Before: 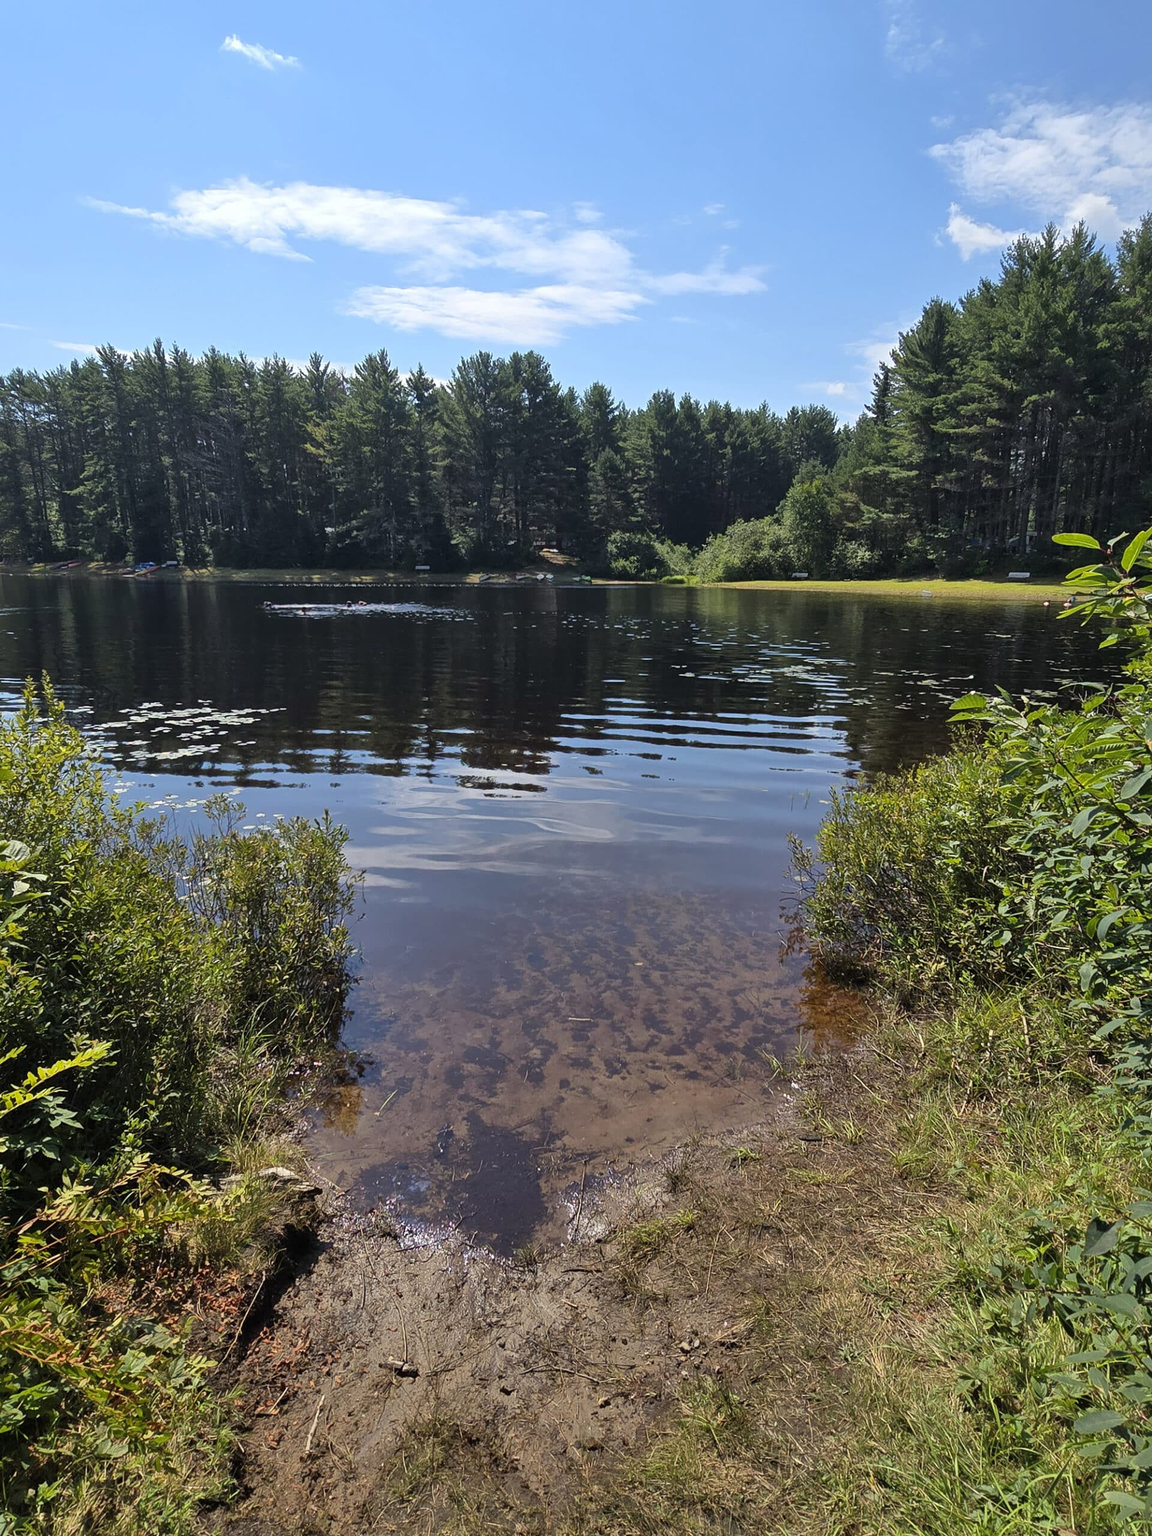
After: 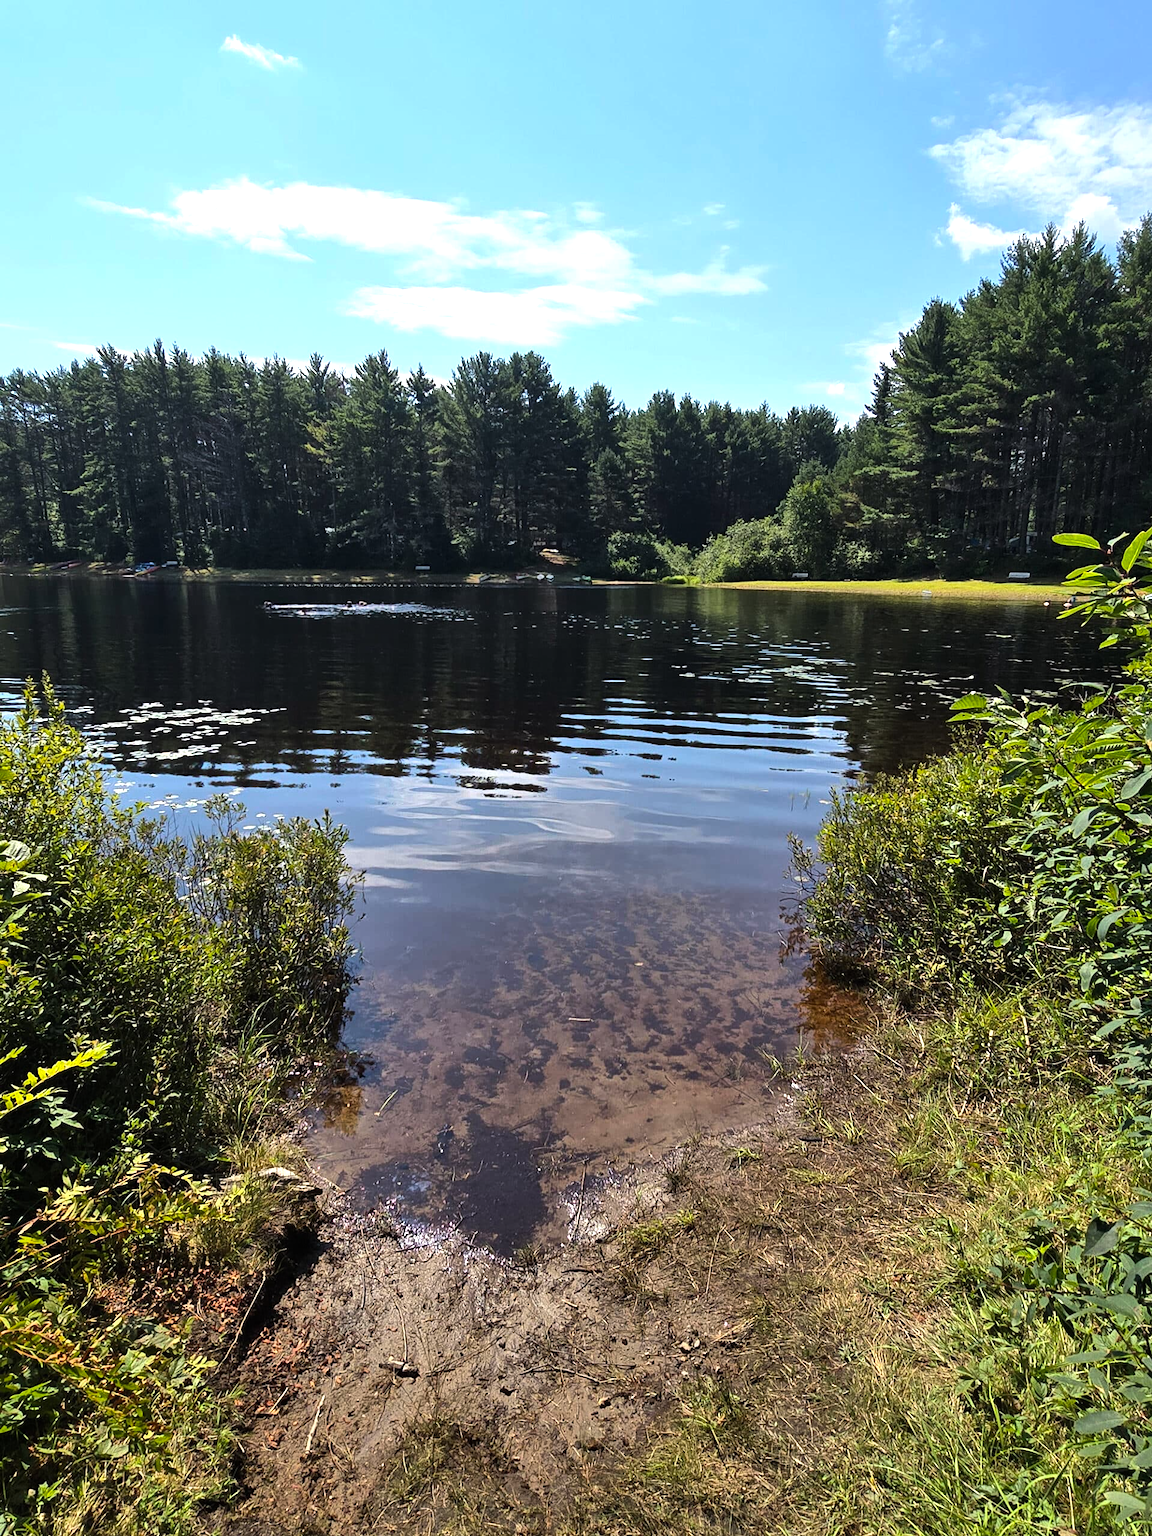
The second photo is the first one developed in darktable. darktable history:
tone equalizer: -8 EV -0.772 EV, -7 EV -0.715 EV, -6 EV -0.616 EV, -5 EV -0.421 EV, -3 EV 0.385 EV, -2 EV 0.6 EV, -1 EV 0.694 EV, +0 EV 0.756 EV, edges refinement/feathering 500, mask exposure compensation -1.57 EV, preserve details no
